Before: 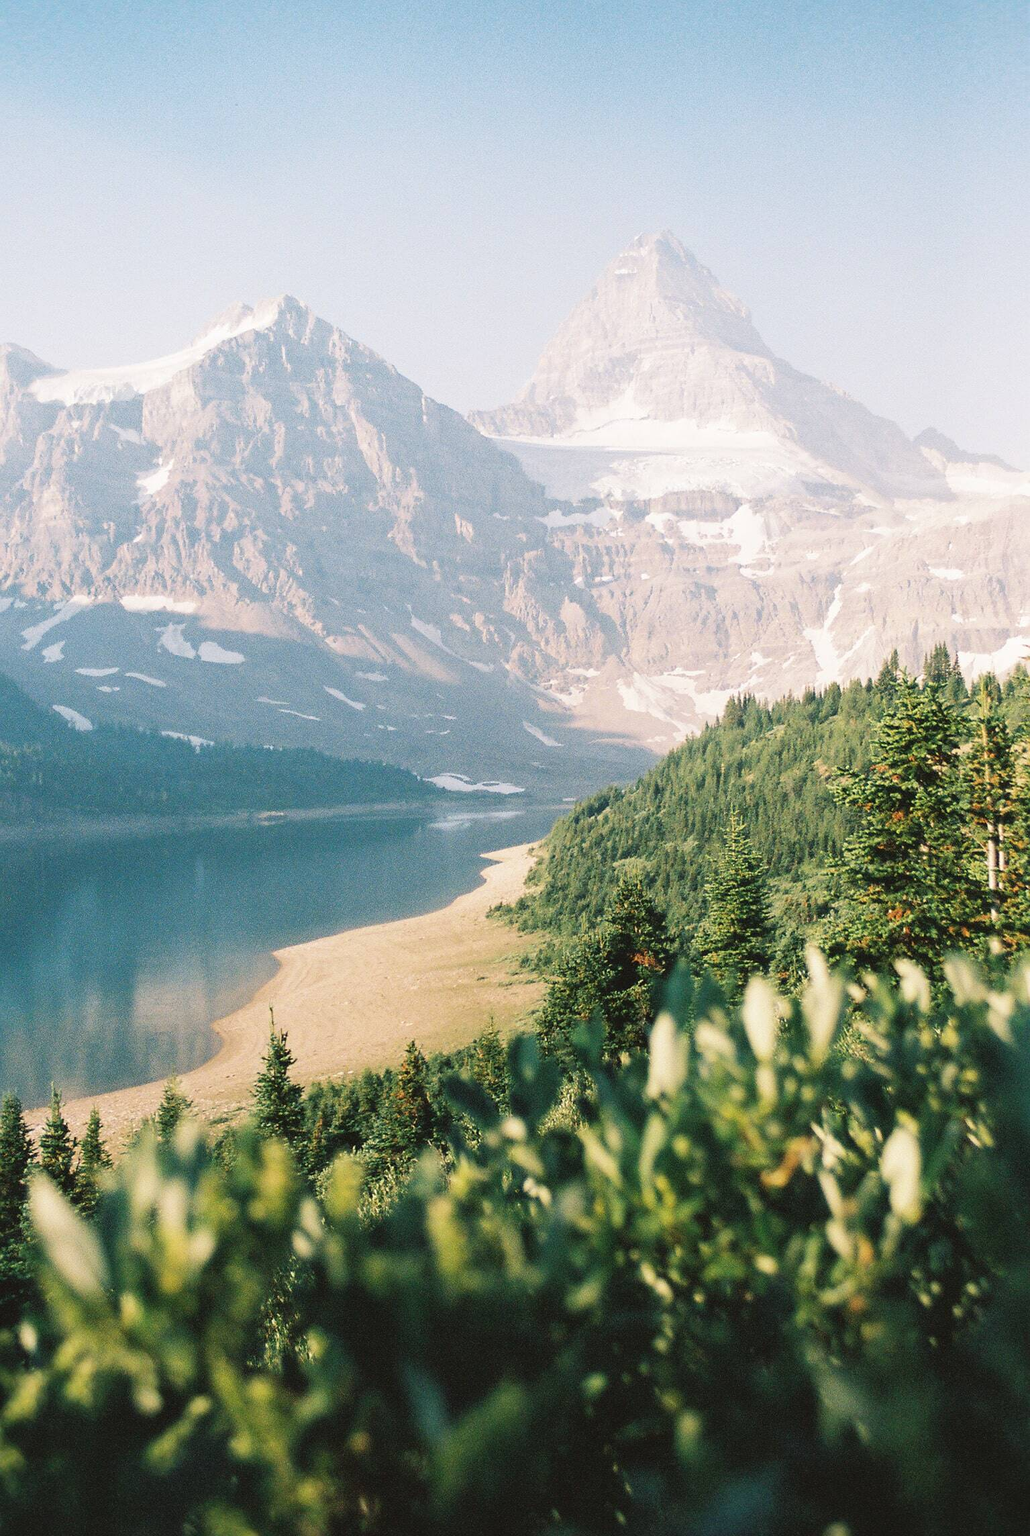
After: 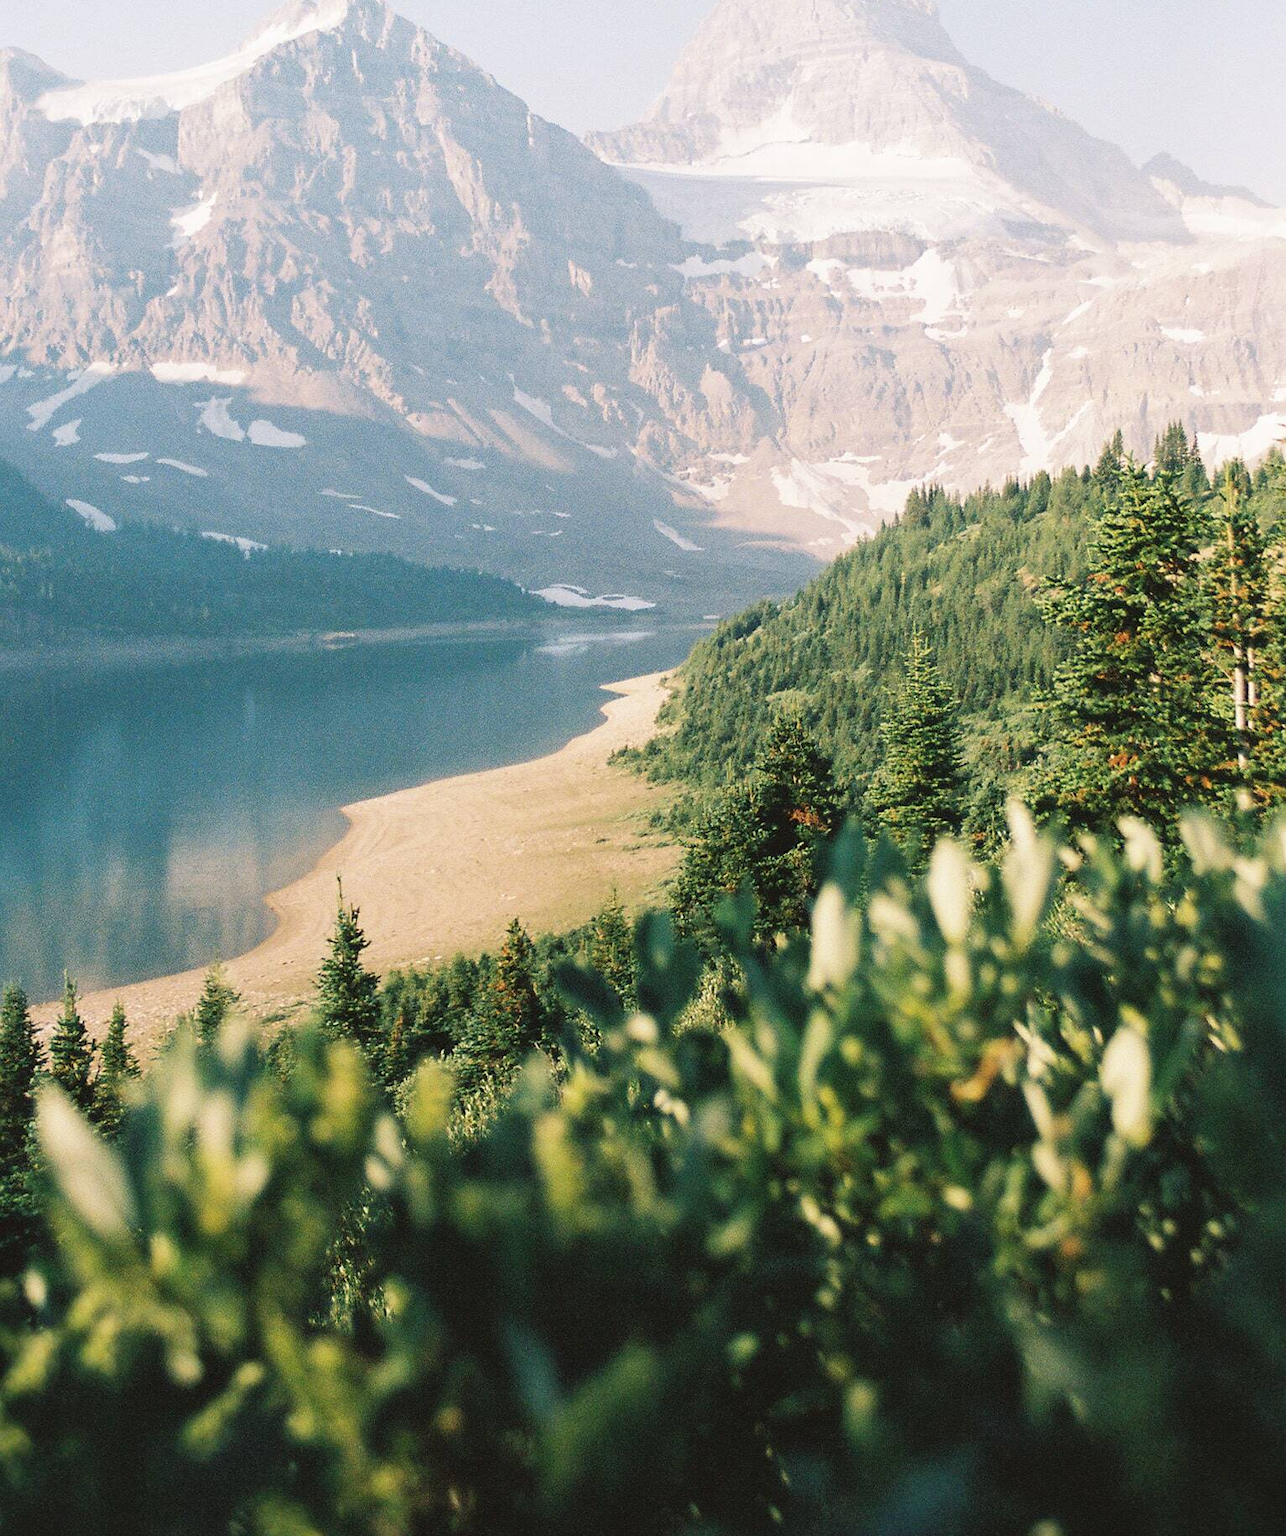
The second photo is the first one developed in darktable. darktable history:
crop and rotate: top 19.908%
